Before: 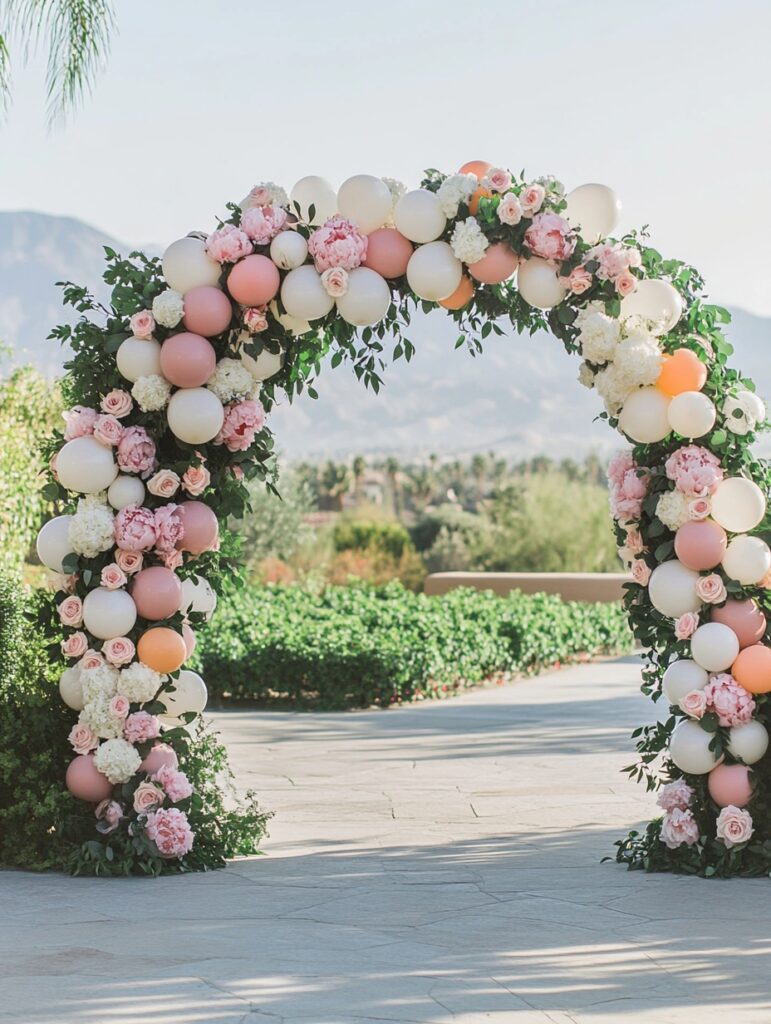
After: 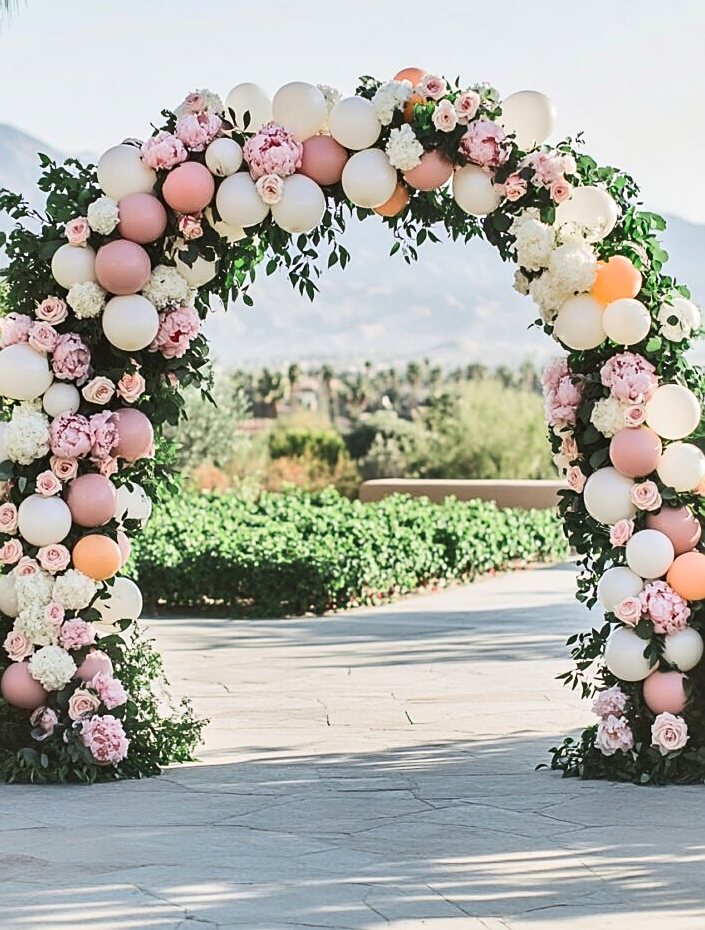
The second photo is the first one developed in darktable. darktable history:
crop and rotate: left 8.475%, top 9.173%
tone equalizer: edges refinement/feathering 500, mask exposure compensation -1.57 EV, preserve details no
sharpen: on, module defaults
contrast brightness saturation: contrast 0.241, brightness 0.093
shadows and highlights: low approximation 0.01, soften with gaussian
